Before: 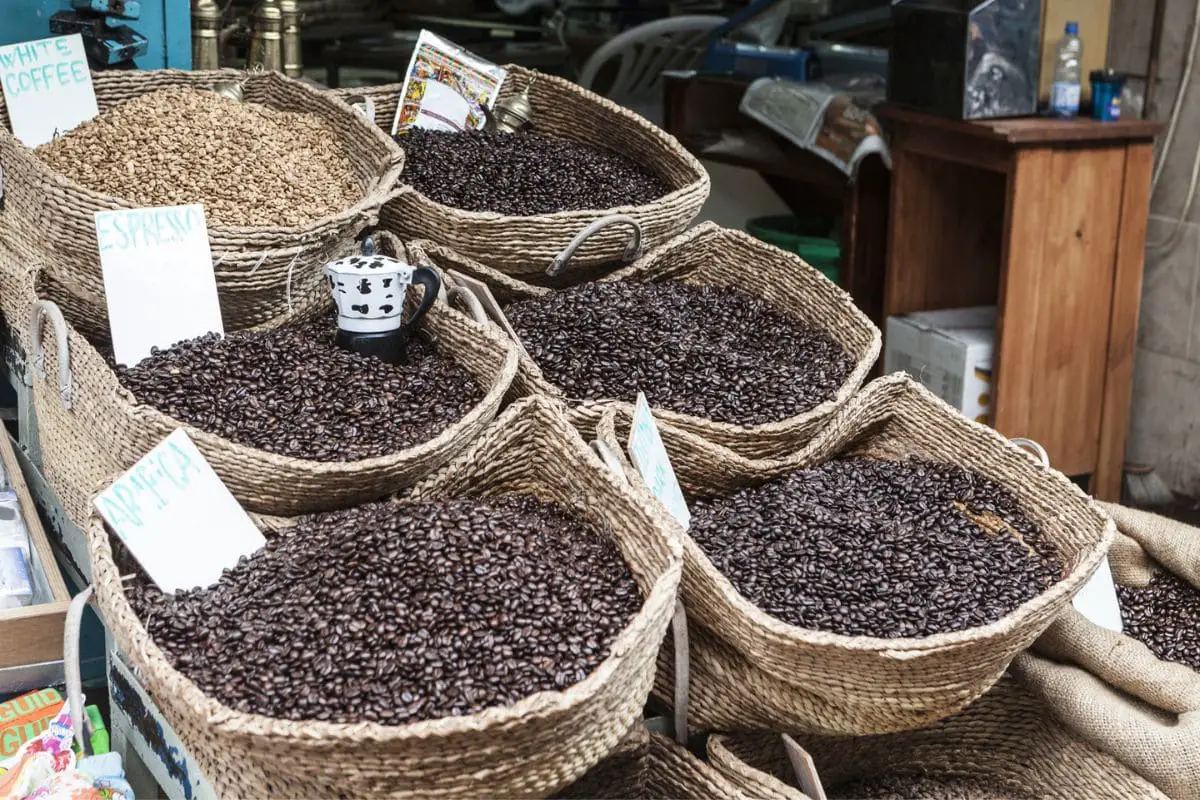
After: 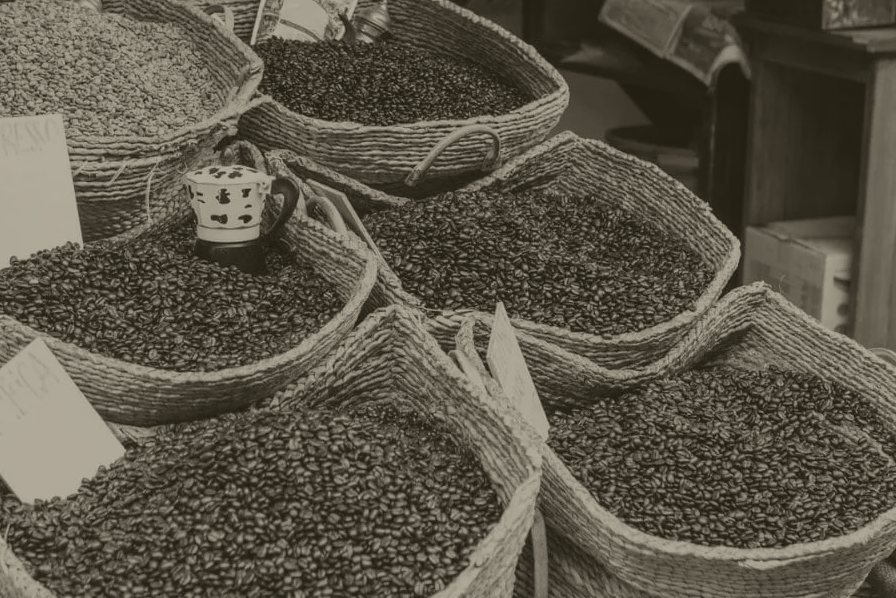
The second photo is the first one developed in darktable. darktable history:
colorize: hue 41.44°, saturation 22%, source mix 60%, lightness 10.61%
white balance: red 0.974, blue 1.044
crop and rotate: left 11.831%, top 11.346%, right 13.429%, bottom 13.899%
